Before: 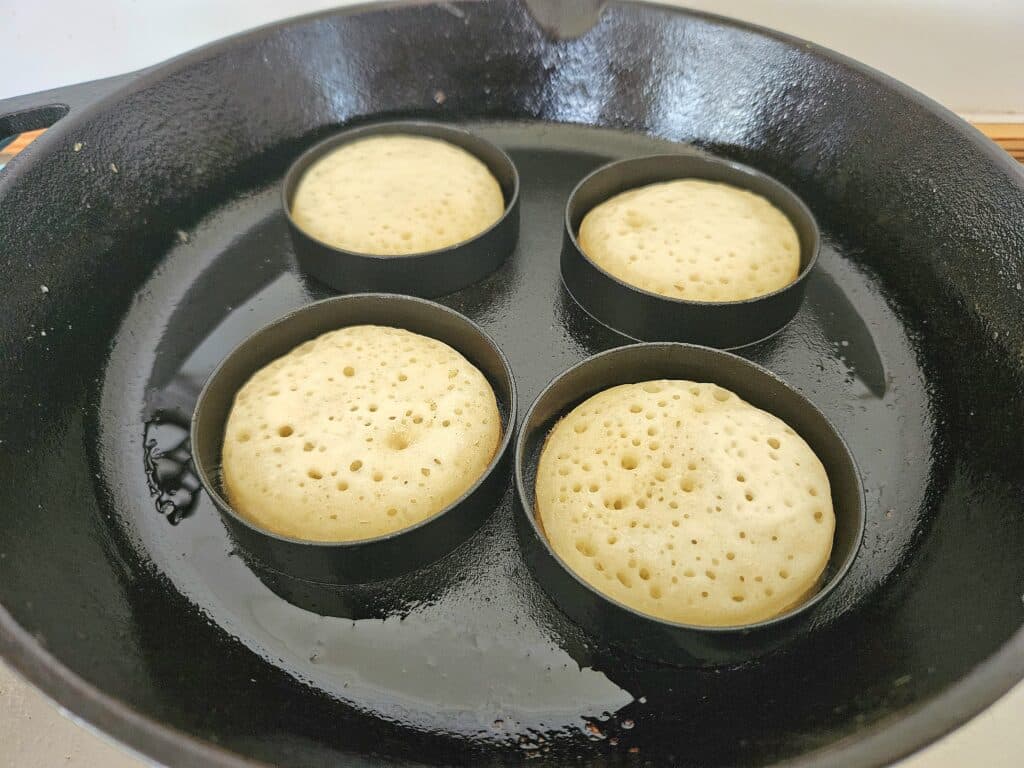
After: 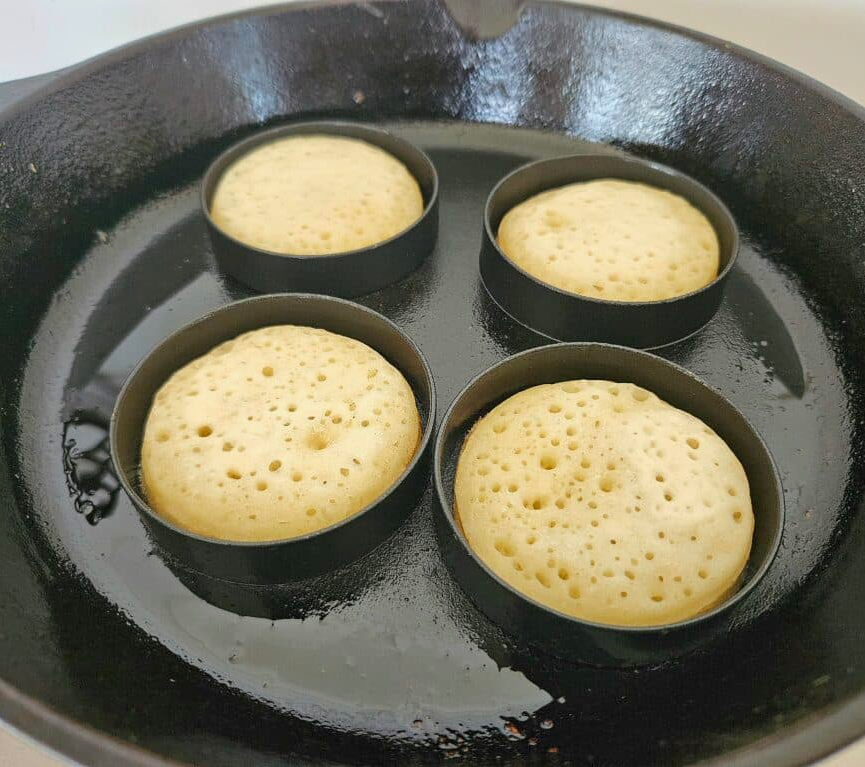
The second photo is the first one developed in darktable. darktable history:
crop: left 8.006%, right 7.455%
exposure: black level correction 0.002, exposure -0.098 EV, compensate highlight preservation false
